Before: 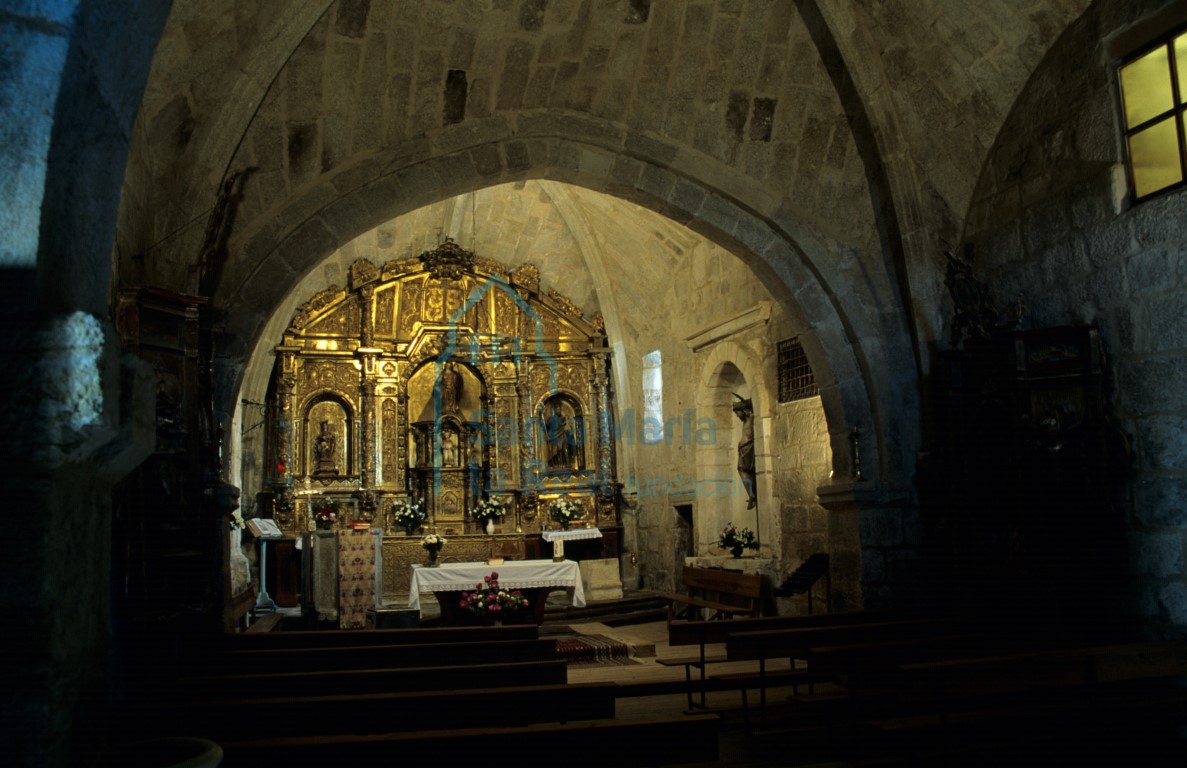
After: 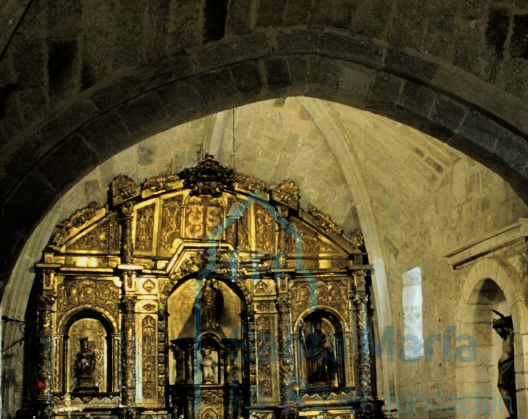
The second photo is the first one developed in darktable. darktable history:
tone equalizer: -8 EV -0.783 EV, -7 EV -0.724 EV, -6 EV -0.62 EV, -5 EV -0.379 EV, -3 EV 0.37 EV, -2 EV 0.6 EV, -1 EV 0.675 EV, +0 EV 0.739 EV, edges refinement/feathering 500, mask exposure compensation -1.57 EV, preserve details no
crop: left 20.272%, top 10.868%, right 35.222%, bottom 34.56%
filmic rgb: black relative exposure -7.65 EV, white relative exposure 4.56 EV, threshold 5.96 EV, hardness 3.61, enable highlight reconstruction true
